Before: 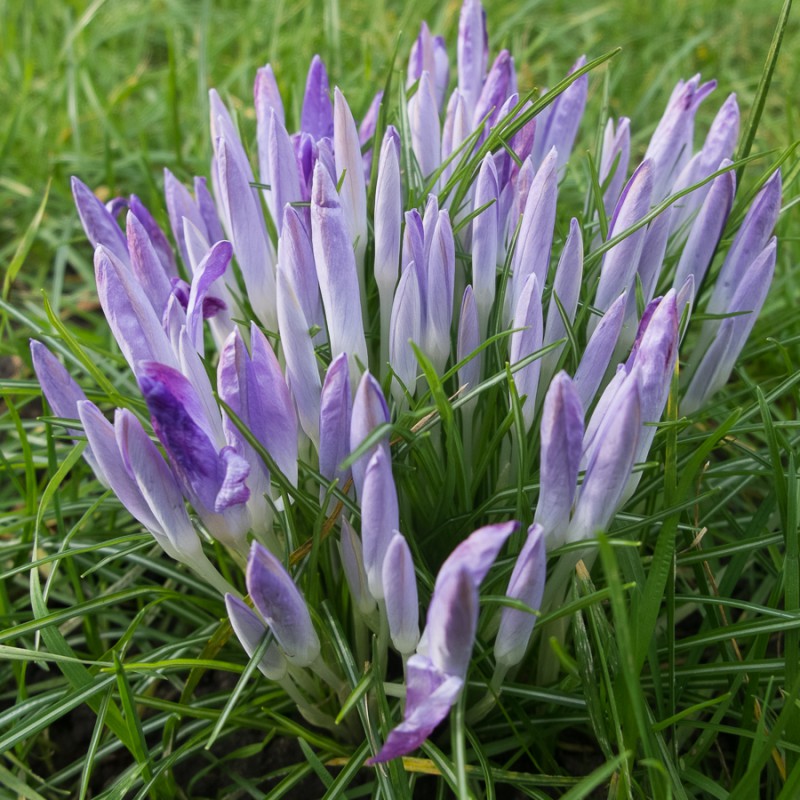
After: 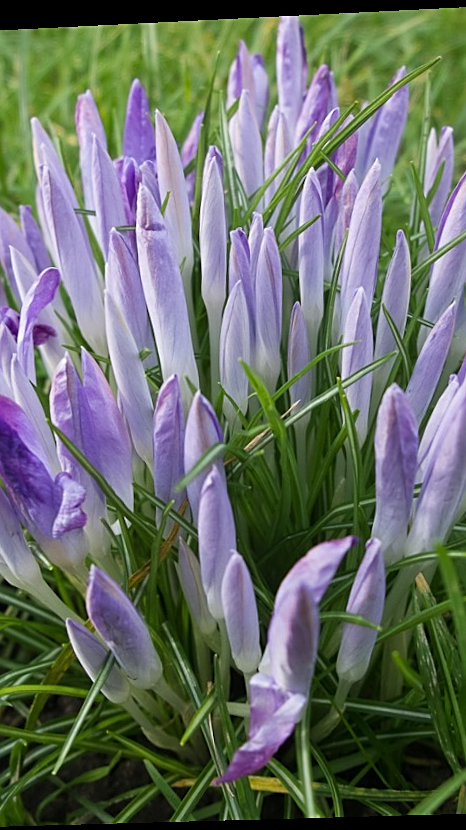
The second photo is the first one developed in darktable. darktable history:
crop: left 21.496%, right 22.254%
rotate and perspective: rotation -2.22°, lens shift (horizontal) -0.022, automatic cropping off
sharpen: on, module defaults
